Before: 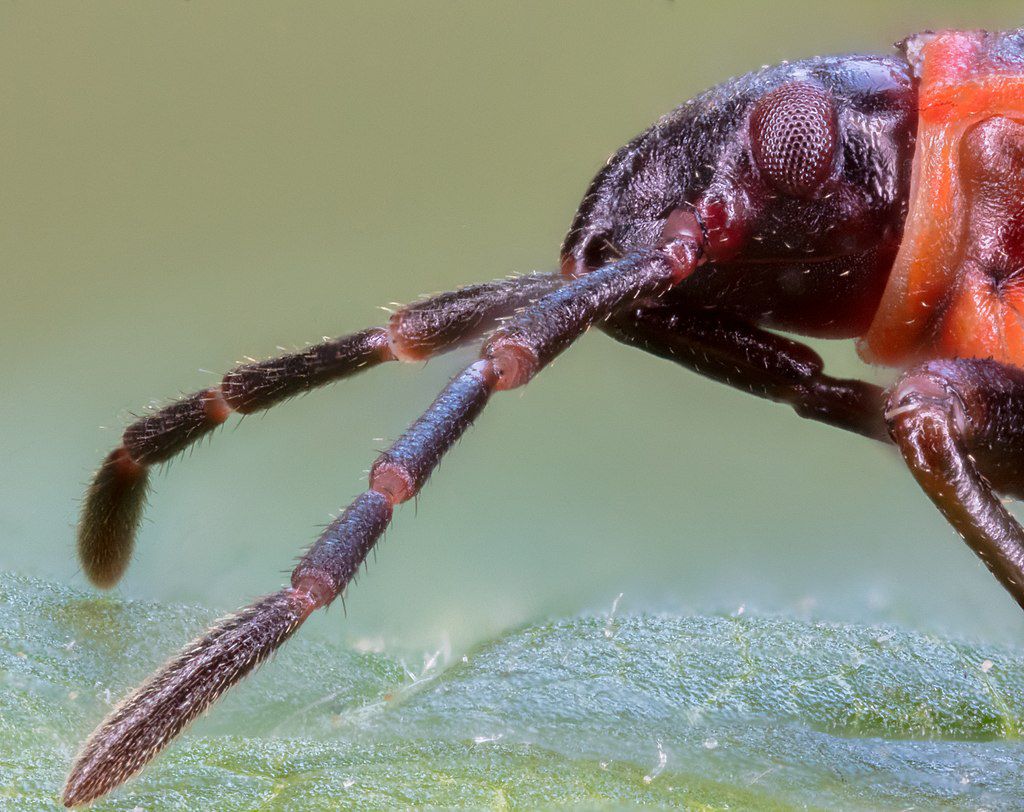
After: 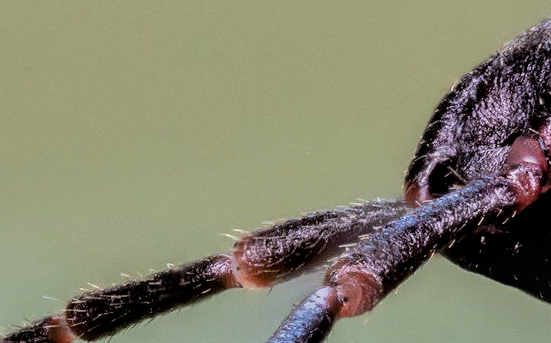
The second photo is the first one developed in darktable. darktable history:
crop: left 15.306%, top 9.065%, right 30.789%, bottom 48.638%
filmic rgb: black relative exposure -5 EV, hardness 2.88, contrast 1.3, highlights saturation mix -10%
local contrast: on, module defaults
